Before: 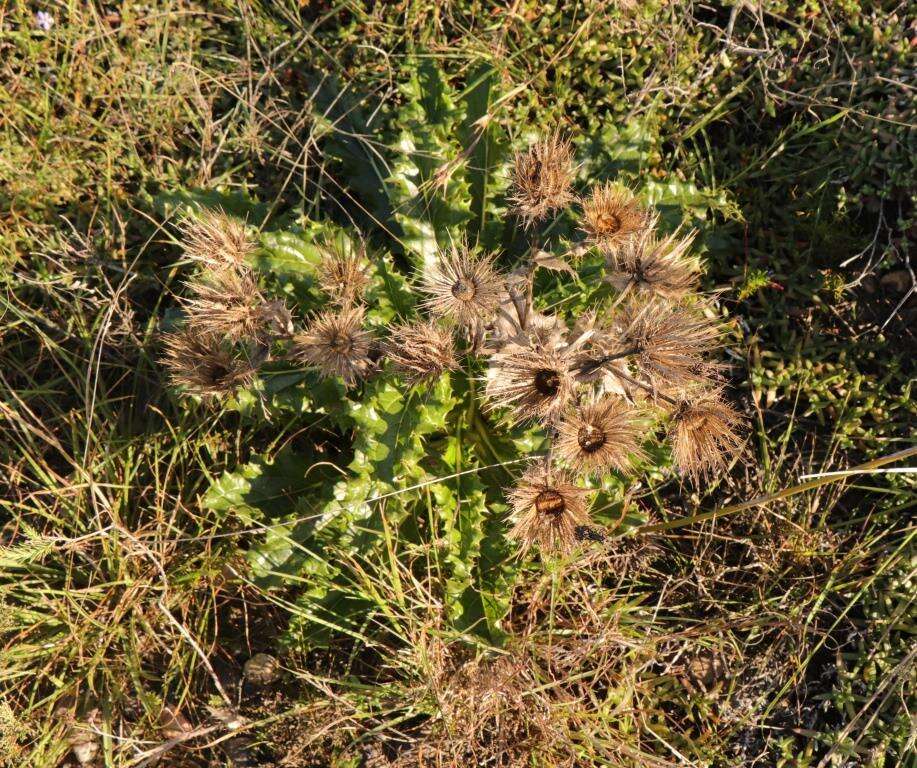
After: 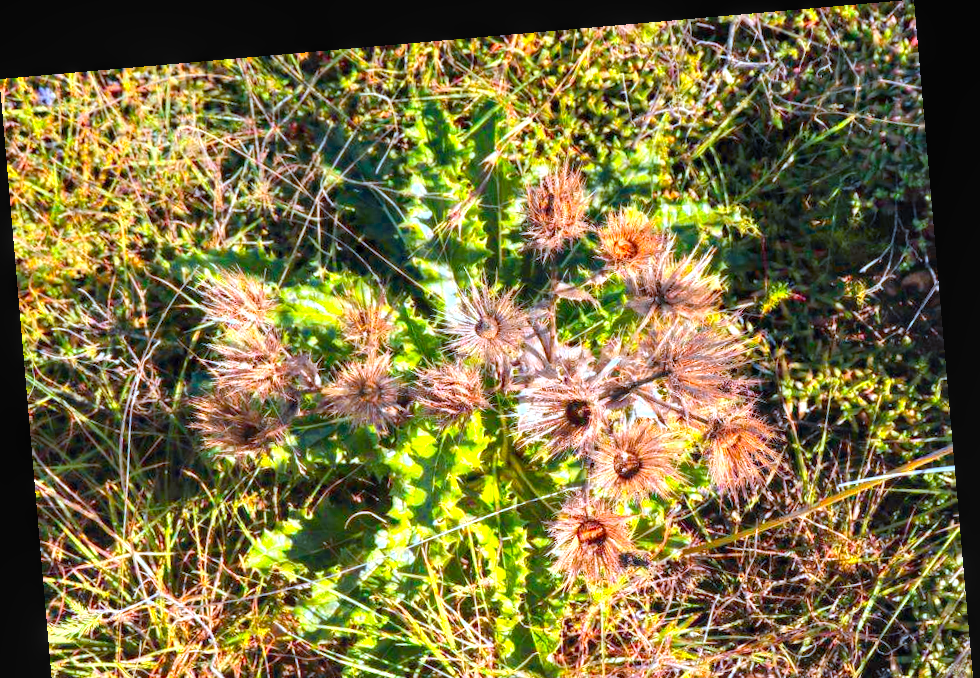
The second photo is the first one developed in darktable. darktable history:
crop: bottom 19.644%
color calibration: output R [1.422, -0.35, -0.252, 0], output G [-0.238, 1.259, -0.084, 0], output B [-0.081, -0.196, 1.58, 0], output brightness [0.49, 0.671, -0.57, 0], illuminant same as pipeline (D50), adaptation none (bypass), saturation algorithm version 1 (2020)
local contrast: detail 117%
white balance: red 0.954, blue 1.079
rotate and perspective: rotation -4.98°, automatic cropping off
